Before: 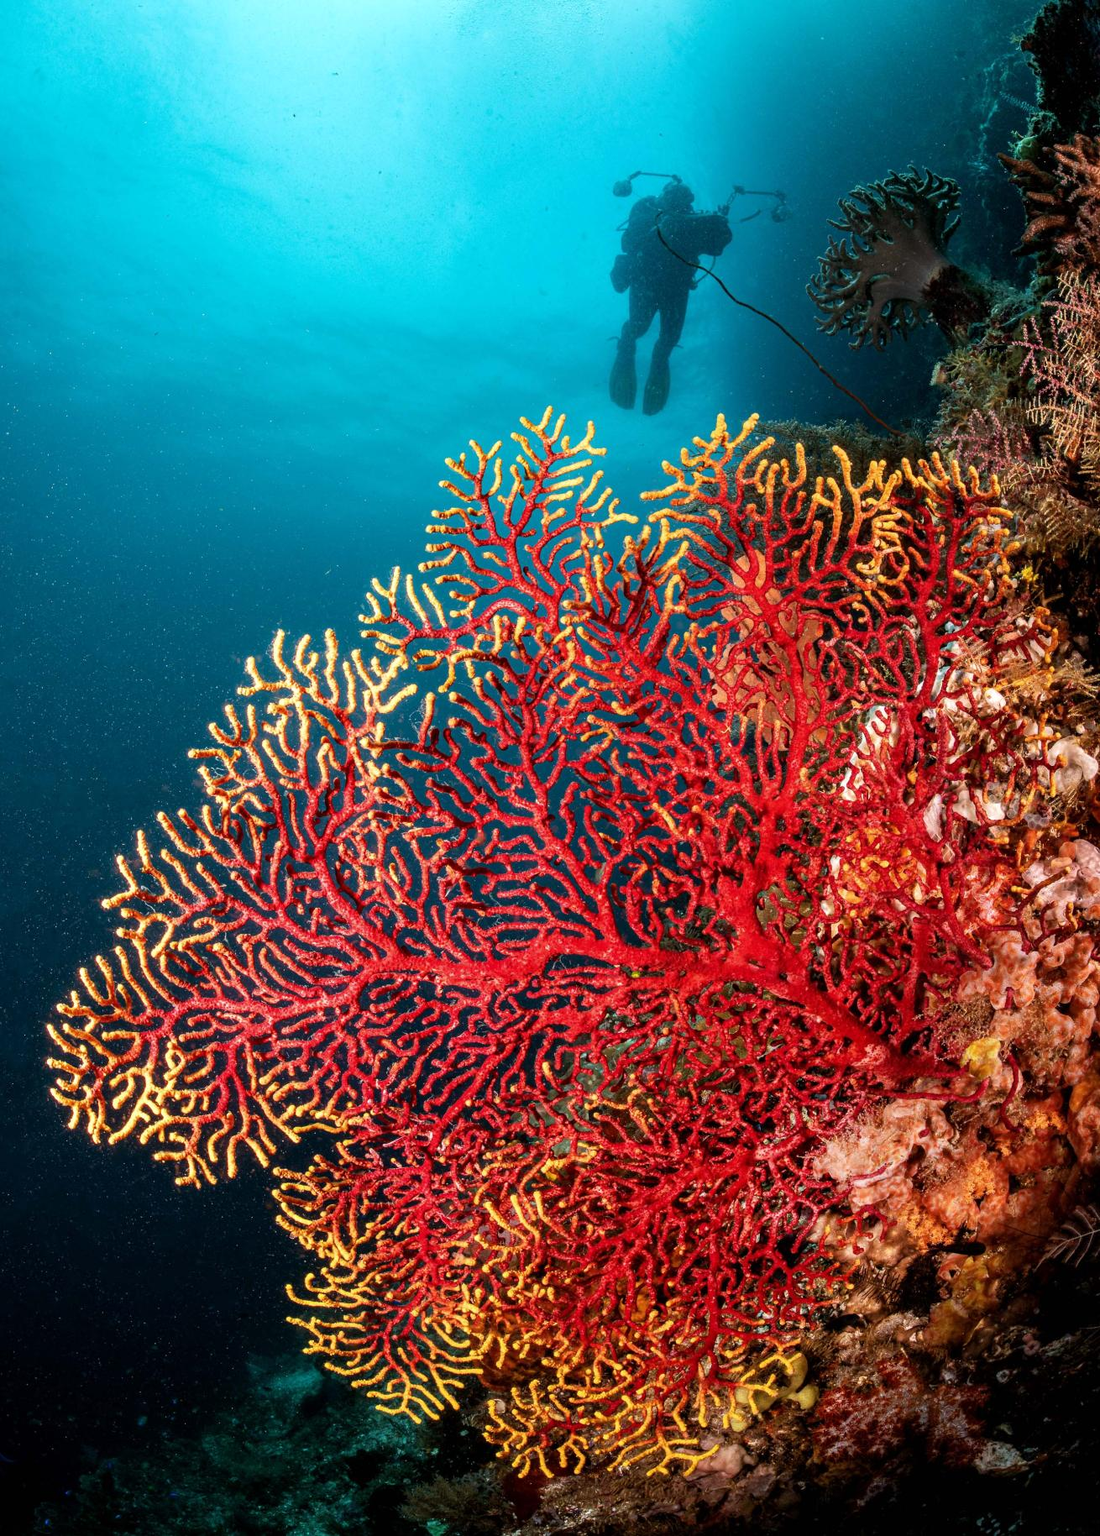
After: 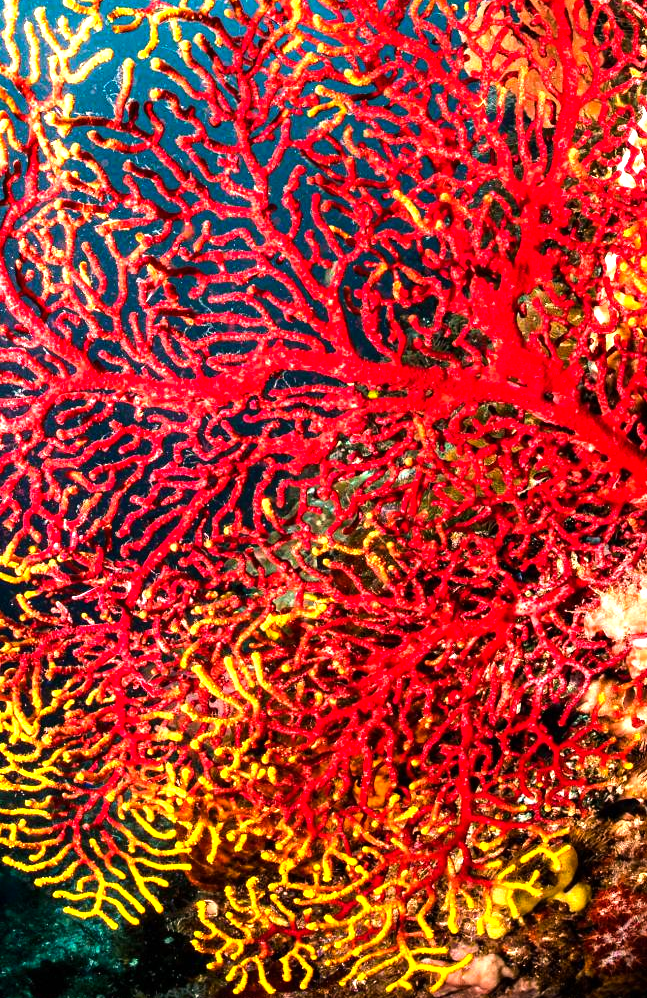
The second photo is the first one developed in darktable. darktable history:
crop: left 29.357%, top 41.907%, right 21.183%, bottom 3.474%
exposure: exposure 0.658 EV, compensate exposure bias true, compensate highlight preservation false
color correction: highlights a* 5.97, highlights b* 4.87
tone equalizer: -8 EV -0.744 EV, -7 EV -0.738 EV, -6 EV -0.578 EV, -5 EV -0.415 EV, -3 EV 0.367 EV, -2 EV 0.6 EV, -1 EV 0.674 EV, +0 EV 0.775 EV, edges refinement/feathering 500, mask exposure compensation -1.57 EV, preserve details no
color balance rgb: shadows lift › chroma 1.011%, shadows lift › hue 217.83°, perceptual saturation grading › global saturation -0.087%, global vibrance 41.339%
